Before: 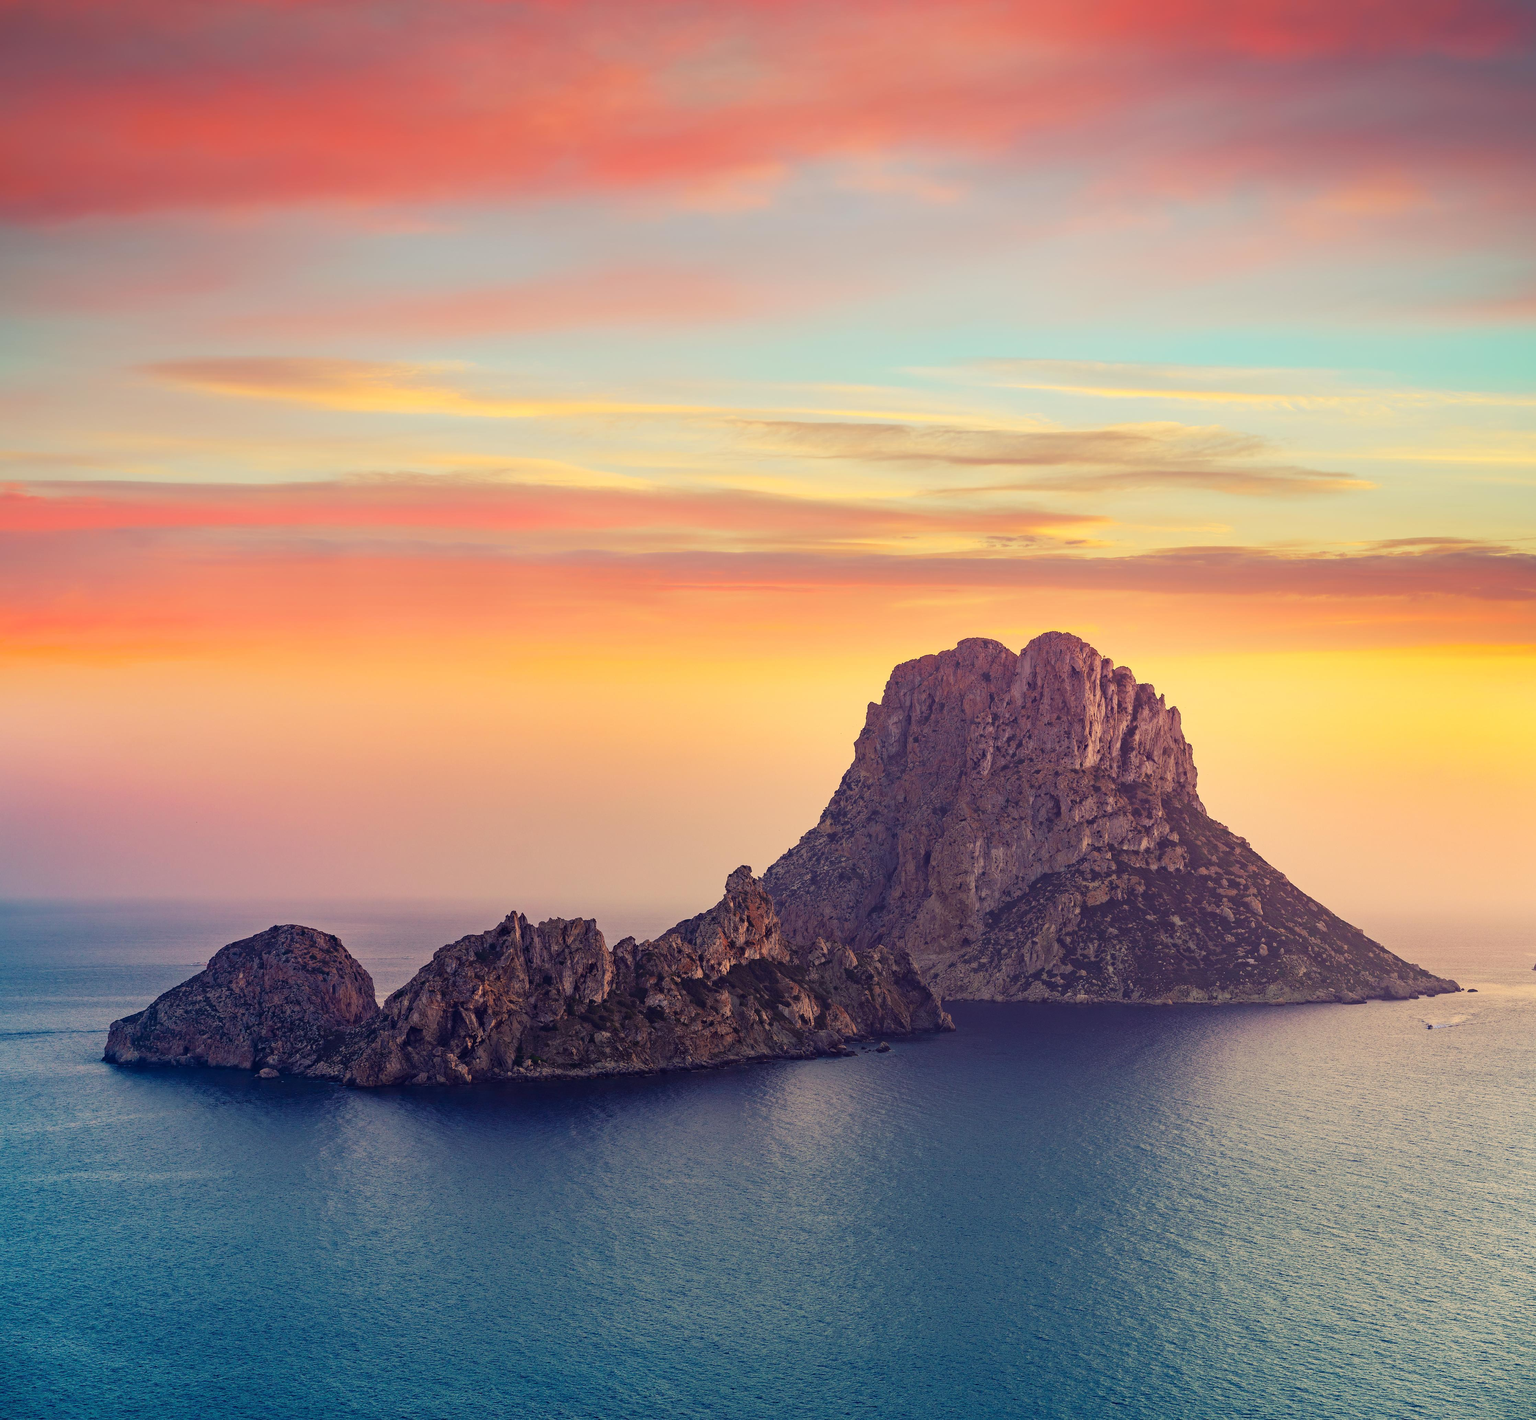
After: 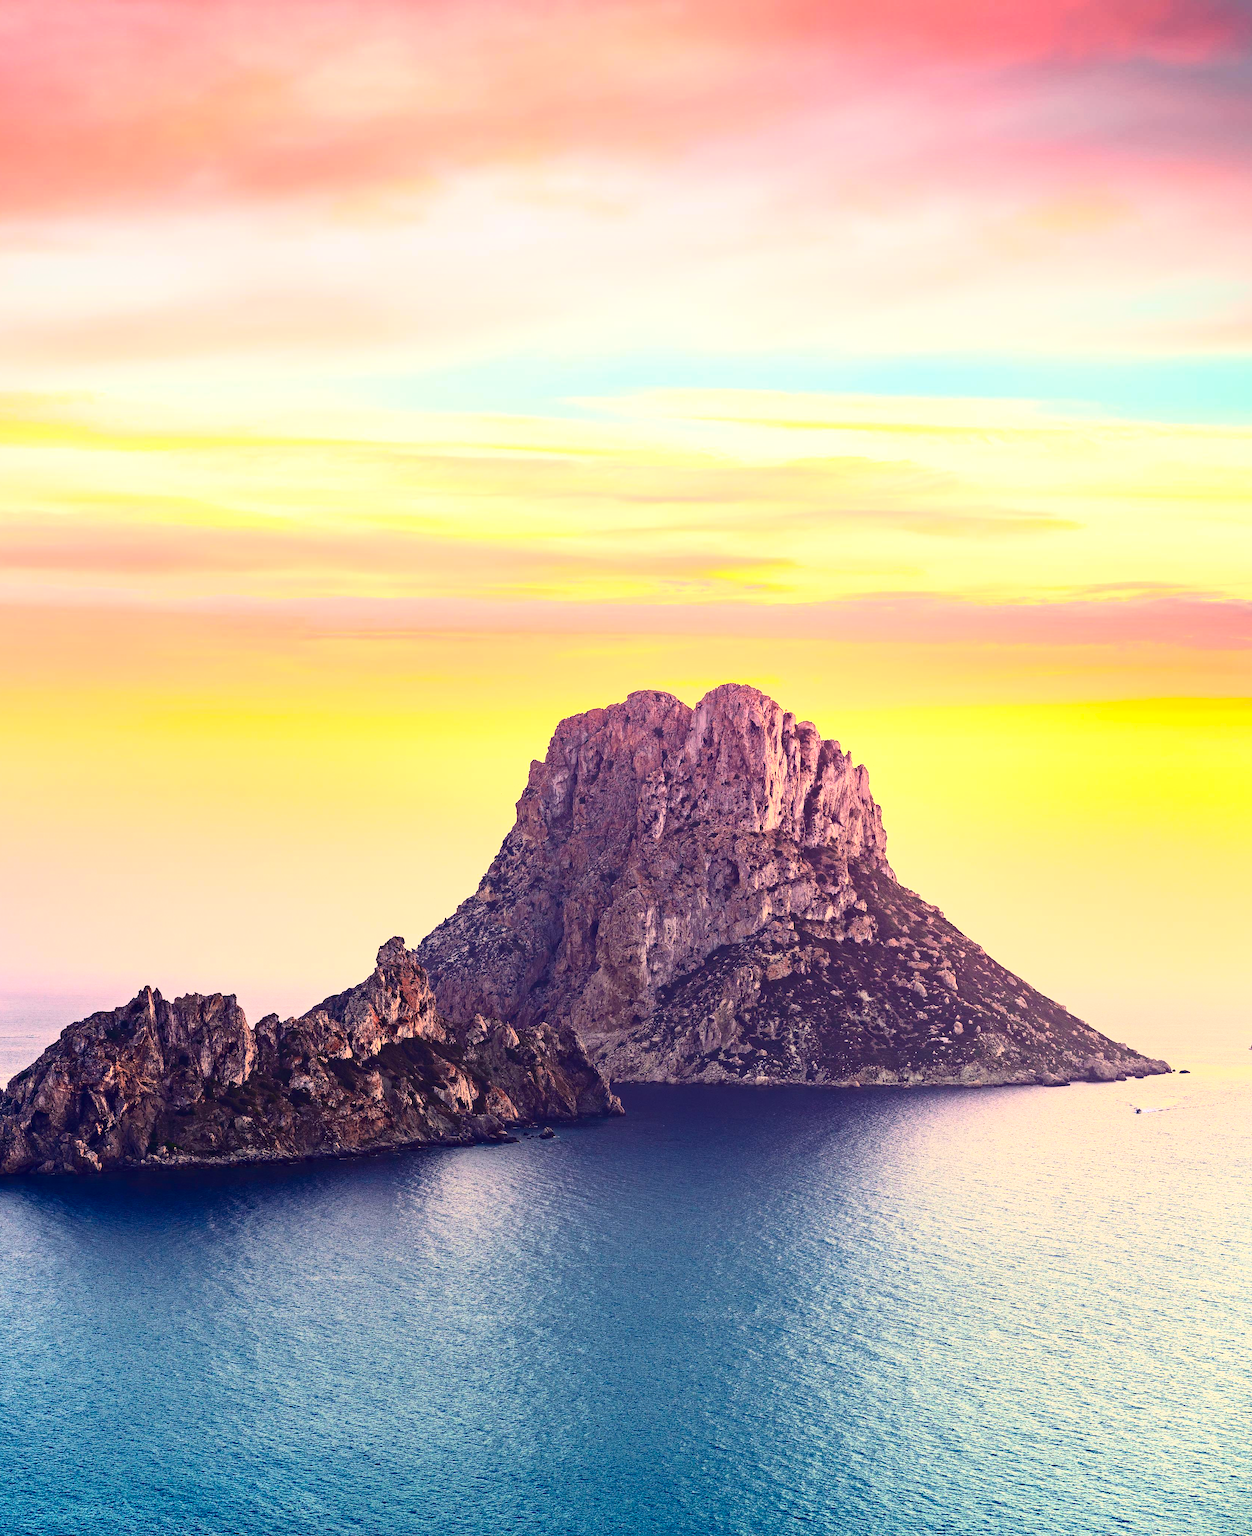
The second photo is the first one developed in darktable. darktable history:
contrast brightness saturation: contrast 0.4, brightness 0.1, saturation 0.21
crop and rotate: left 24.6%
exposure: black level correction 0, exposure 0.68 EV, compensate exposure bias true, compensate highlight preservation false
